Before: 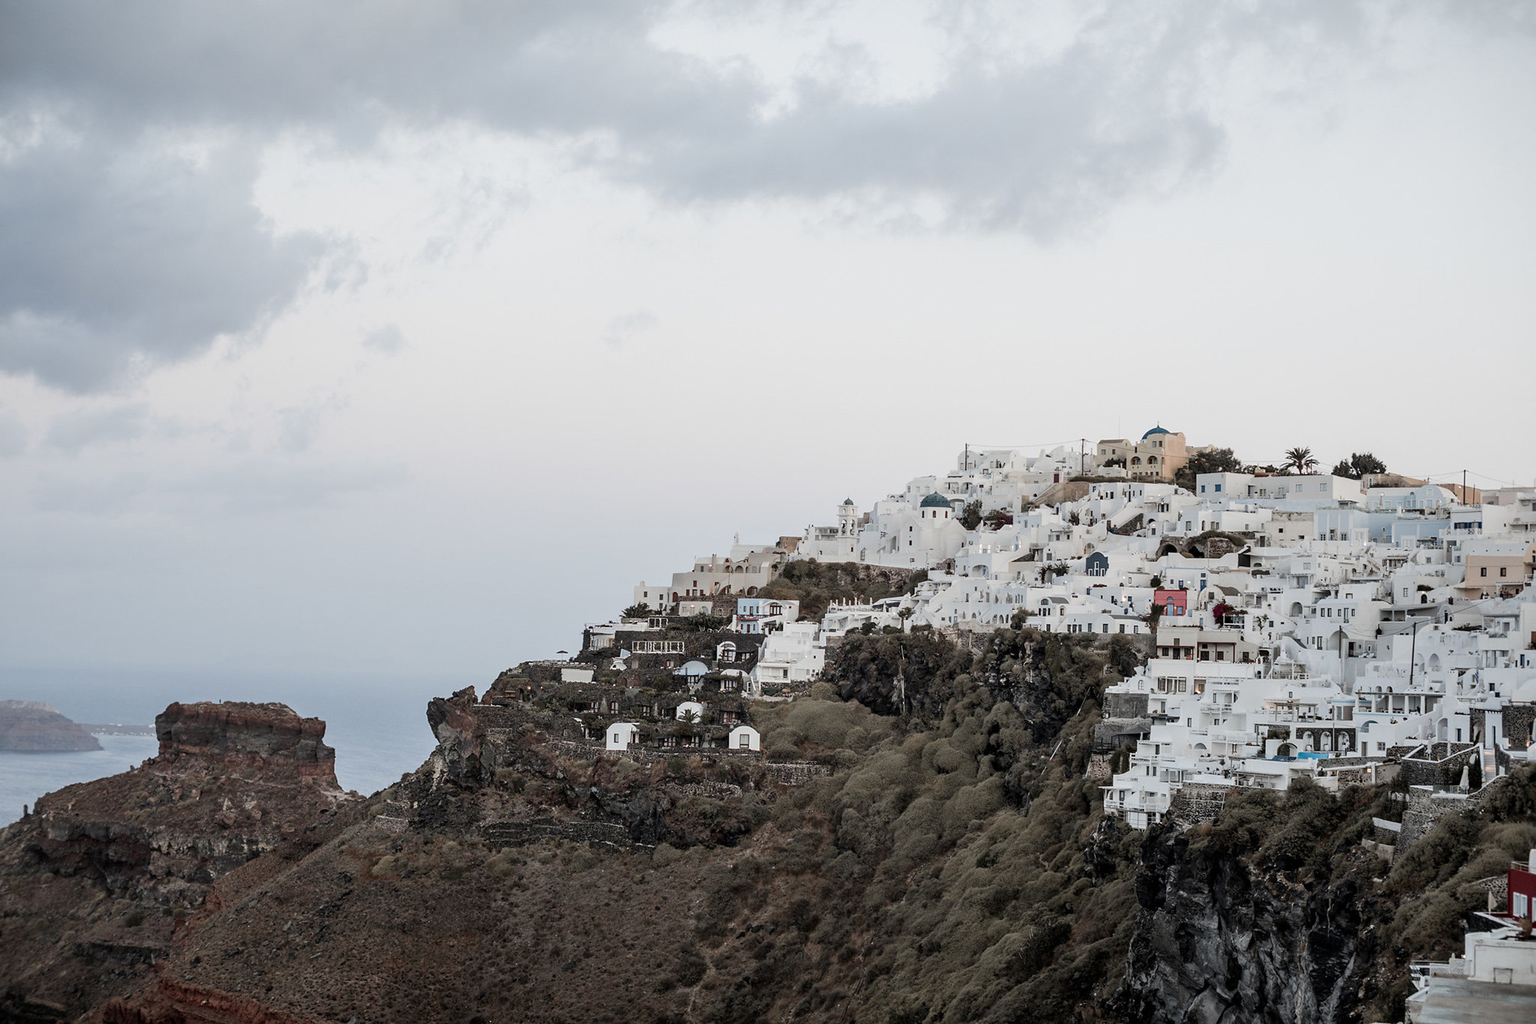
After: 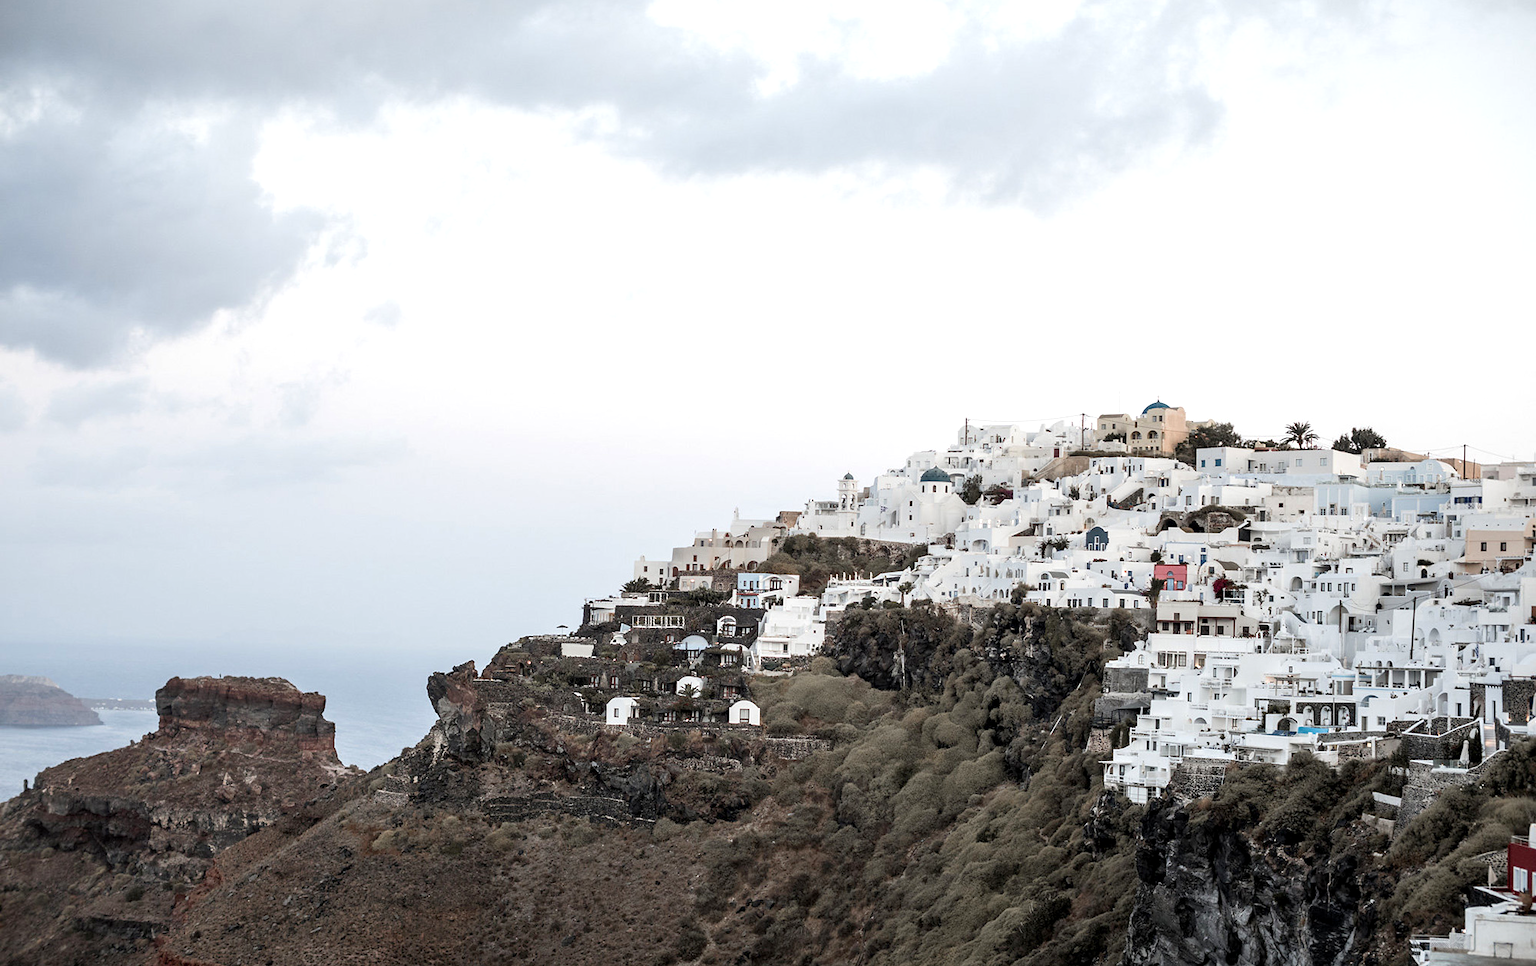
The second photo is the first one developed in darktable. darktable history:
exposure: black level correction 0.001, exposure 0.5 EV, compensate exposure bias true, compensate highlight preservation false
crop and rotate: top 2.479%, bottom 3.018%
